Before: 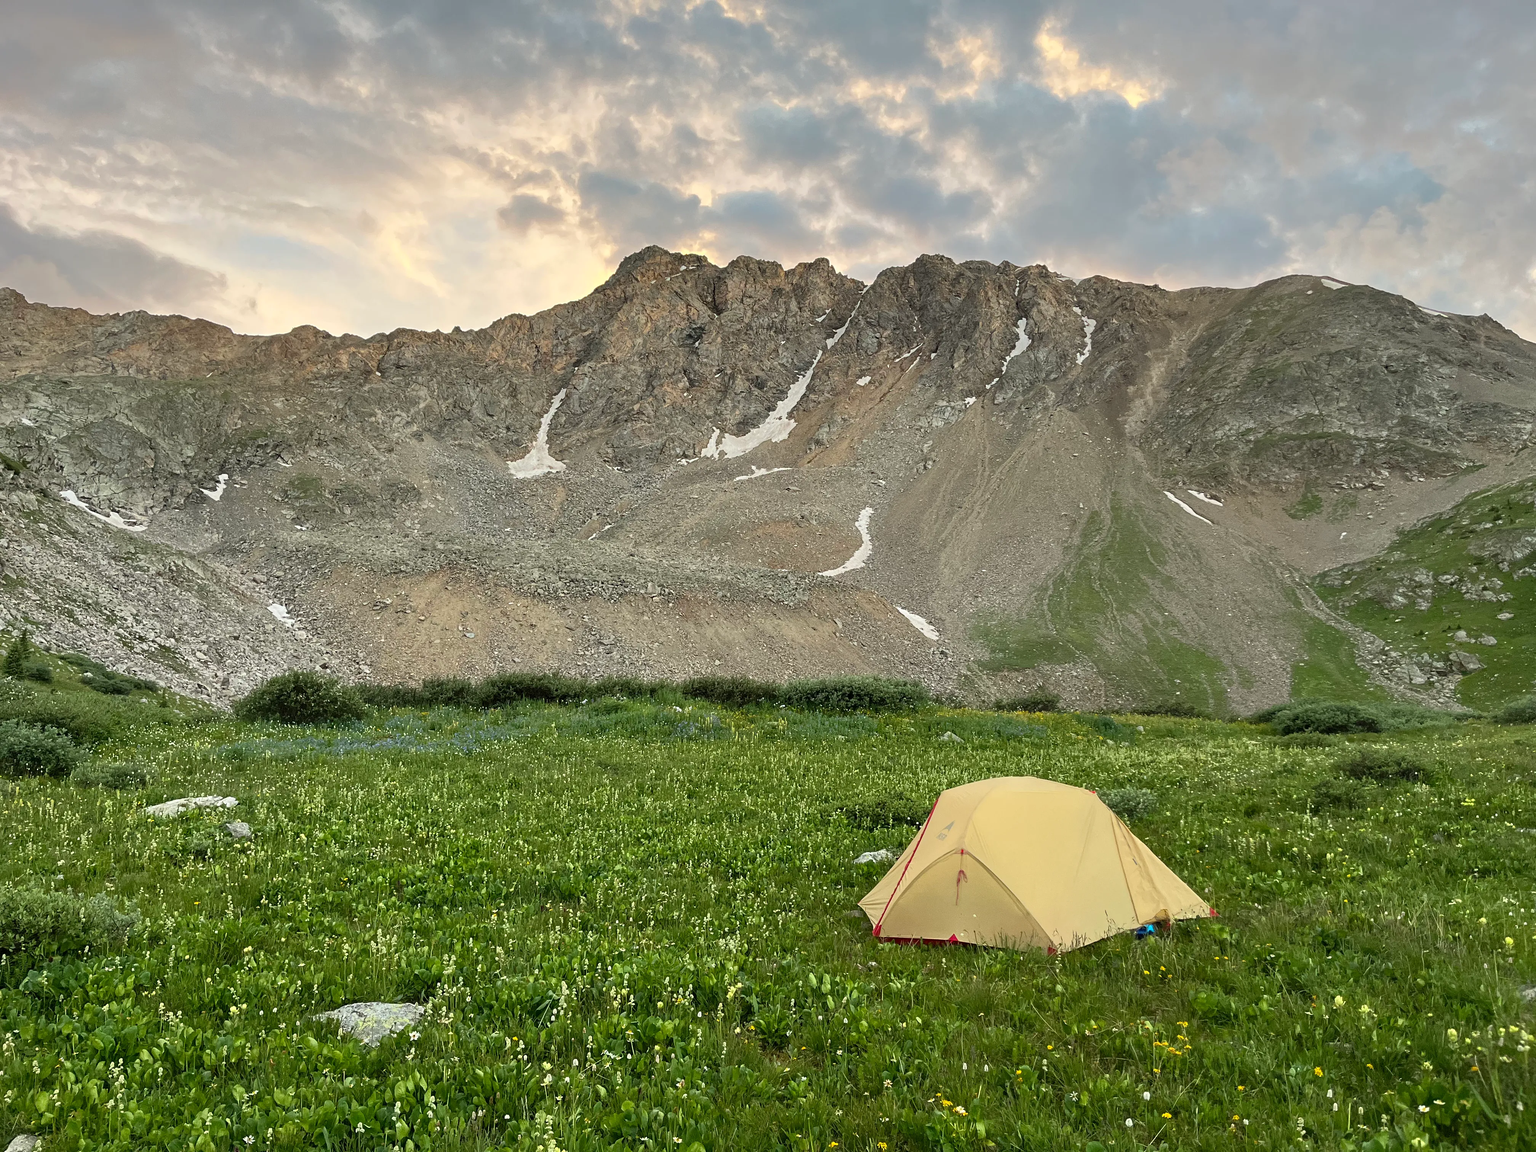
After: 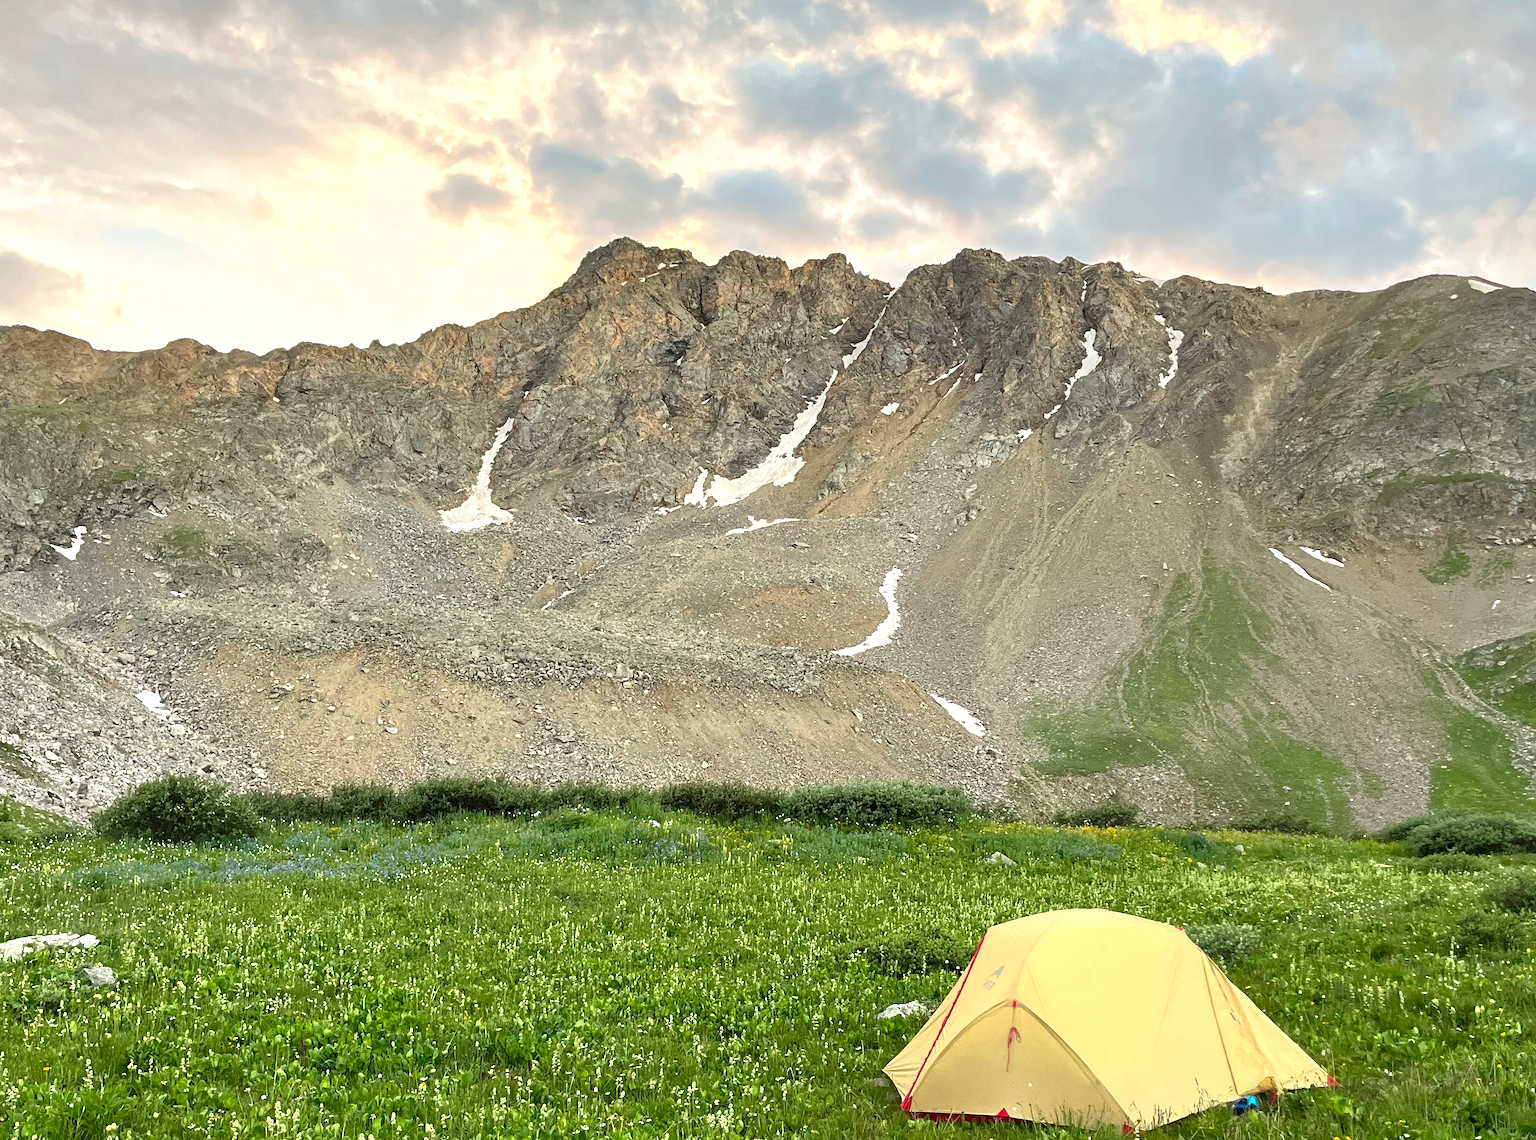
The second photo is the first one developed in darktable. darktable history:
contrast brightness saturation: saturation 0.102
crop and rotate: left 10.427%, top 5.034%, right 10.464%, bottom 16.636%
exposure: exposure 0.6 EV, compensate highlight preservation false
